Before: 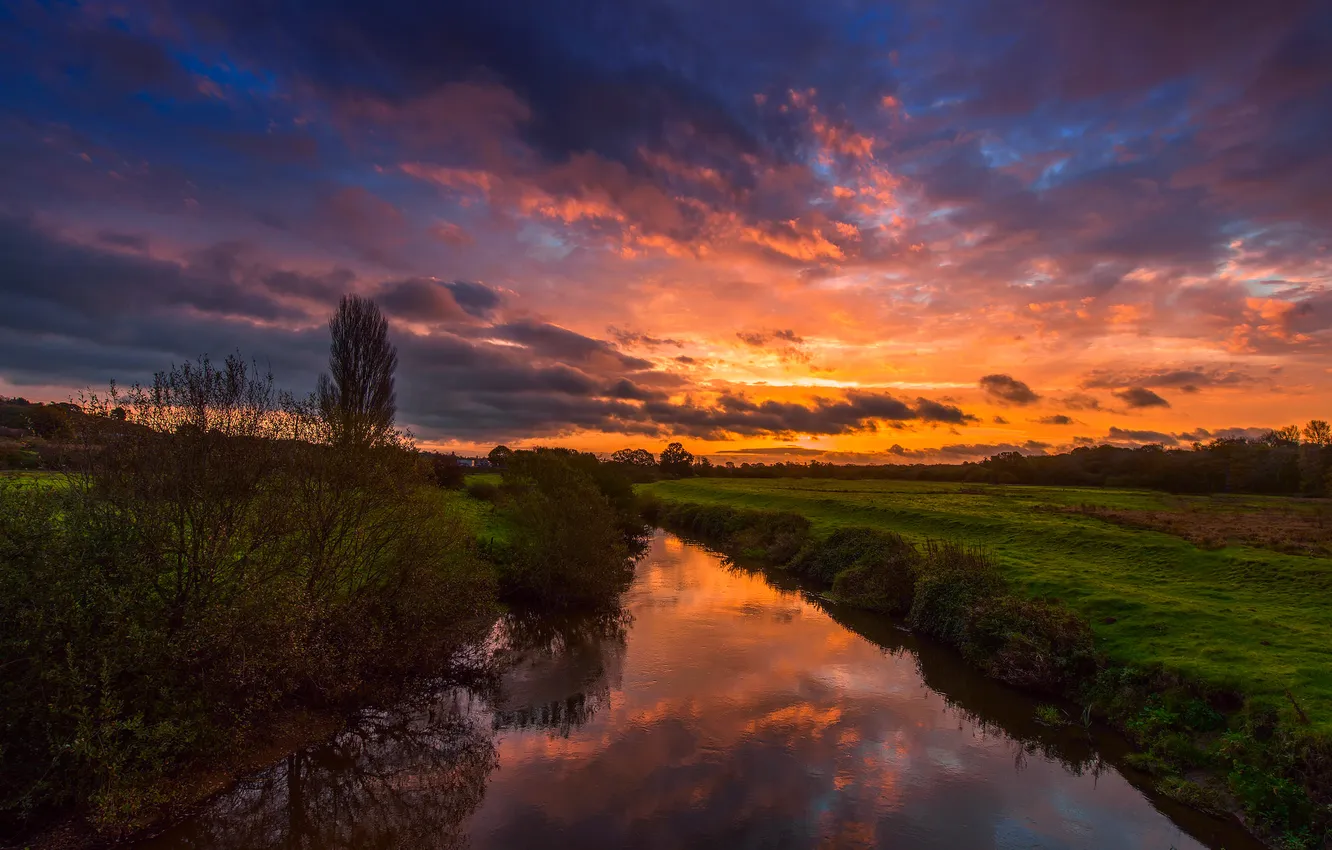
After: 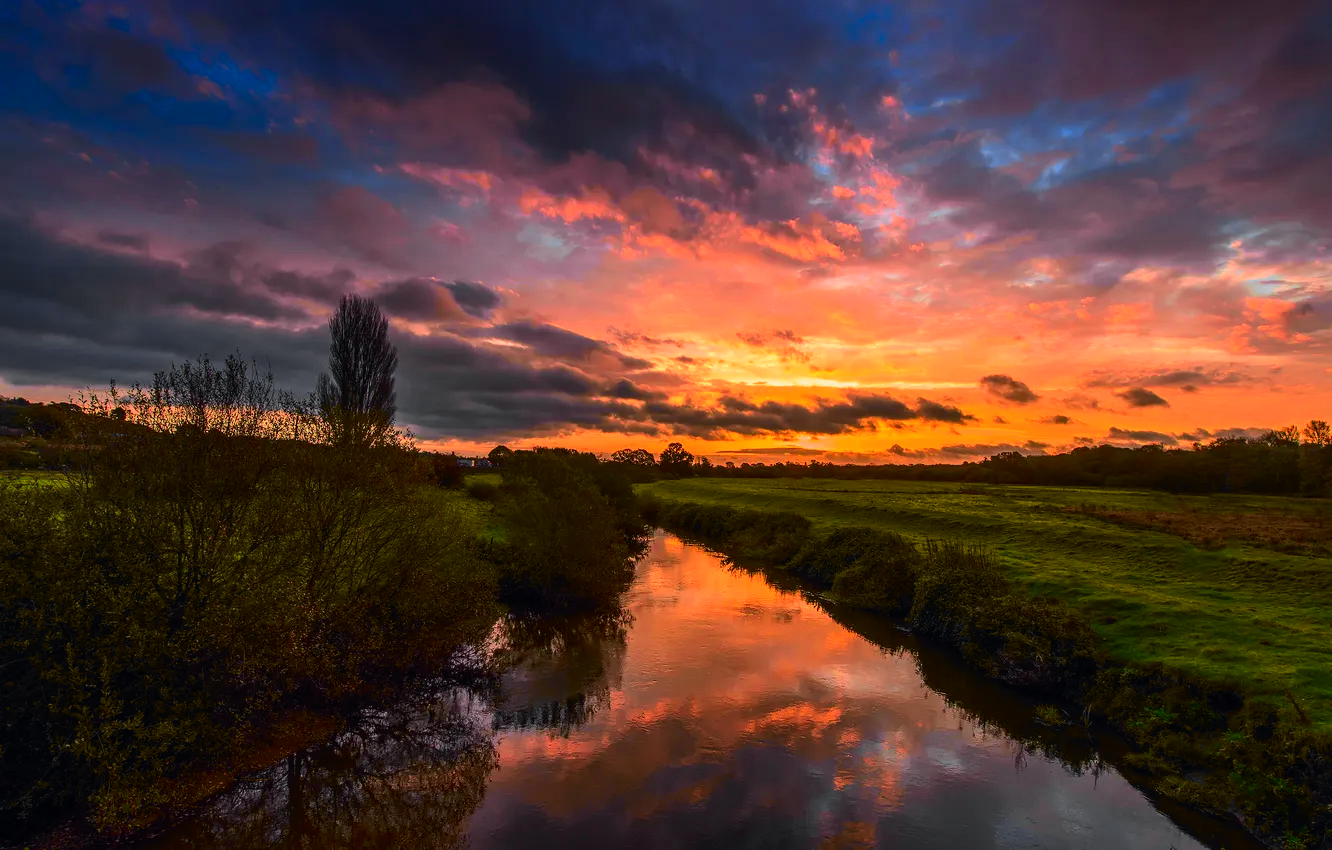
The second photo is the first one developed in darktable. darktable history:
tone curve: curves: ch0 [(0, 0) (0.071, 0.047) (0.266, 0.26) (0.483, 0.554) (0.753, 0.811) (1, 0.983)]; ch1 [(0, 0) (0.346, 0.307) (0.408, 0.387) (0.463, 0.465) (0.482, 0.493) (0.502, 0.5) (0.517, 0.502) (0.55, 0.548) (0.597, 0.61) (0.651, 0.698) (1, 1)]; ch2 [(0, 0) (0.346, 0.34) (0.434, 0.46) (0.485, 0.494) (0.5, 0.494) (0.517, 0.506) (0.526, 0.545) (0.583, 0.61) (0.625, 0.659) (1, 1)], color space Lab, independent channels, preserve colors none
